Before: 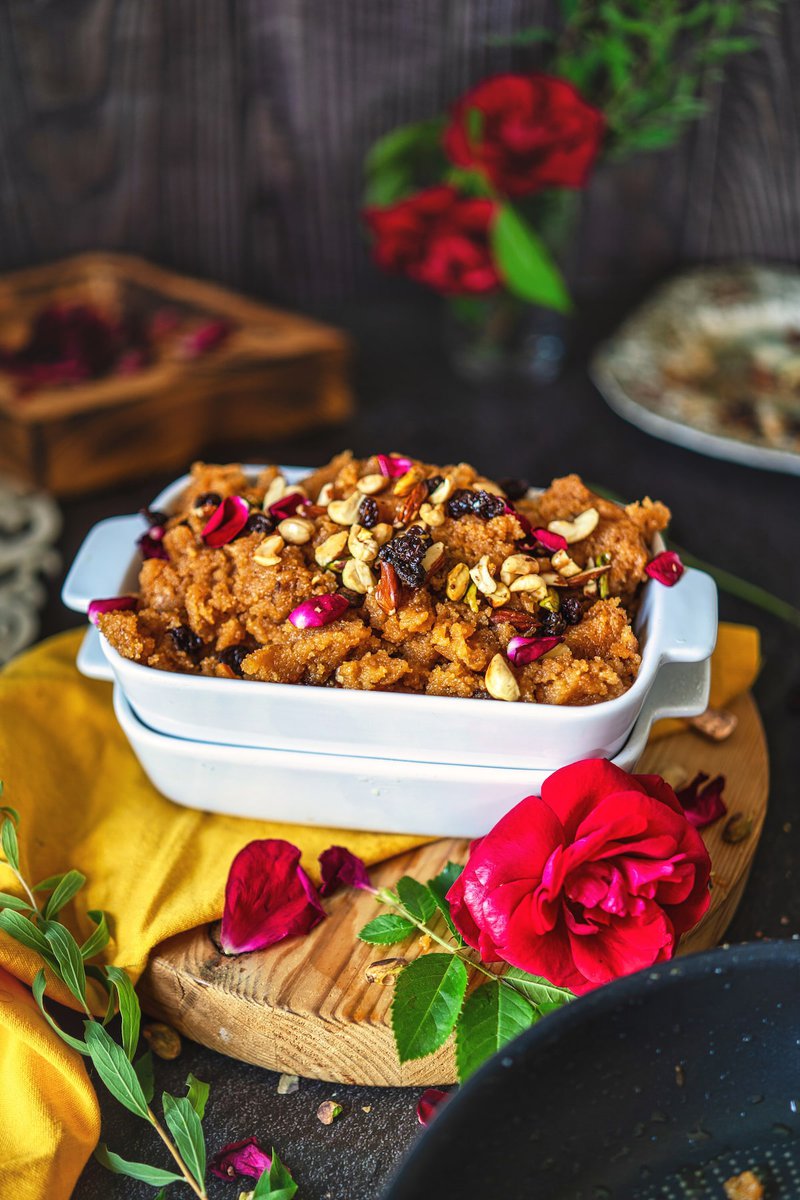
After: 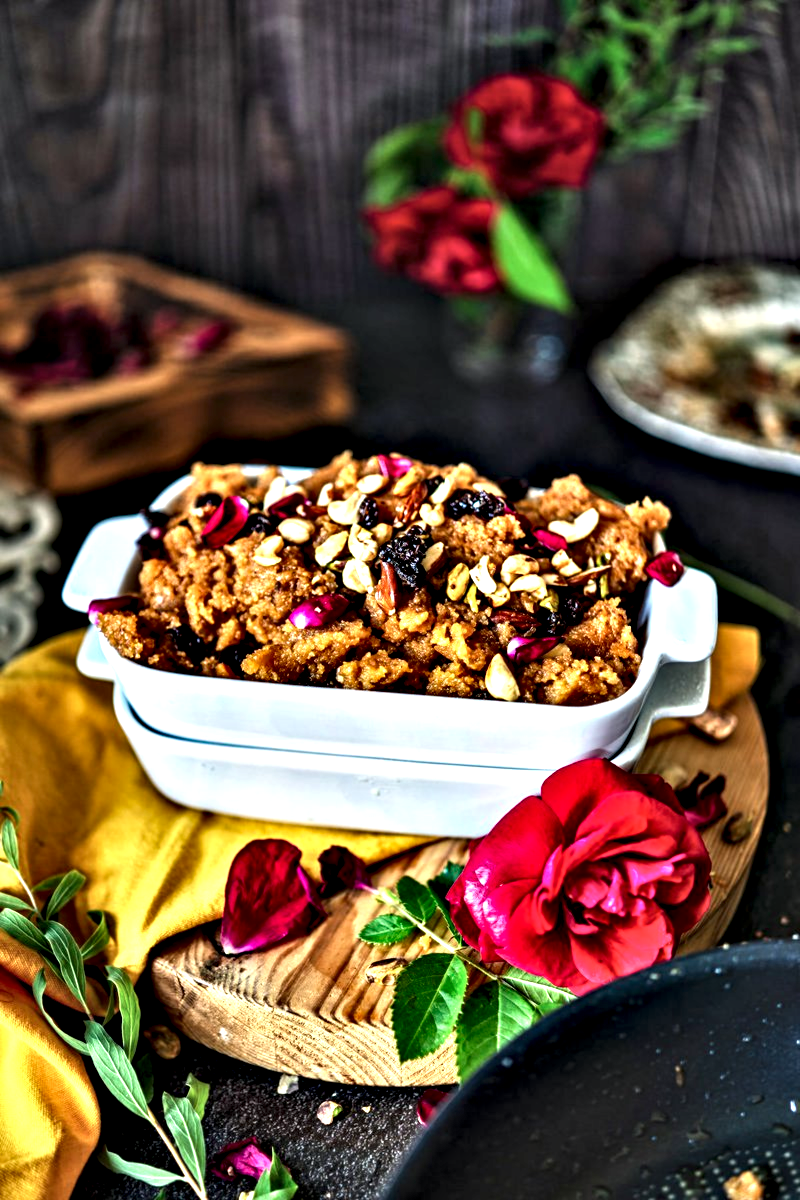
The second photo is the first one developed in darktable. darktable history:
contrast equalizer: y [[0.48, 0.654, 0.731, 0.706, 0.772, 0.382], [0.55 ×6], [0 ×6], [0 ×6], [0 ×6]]
